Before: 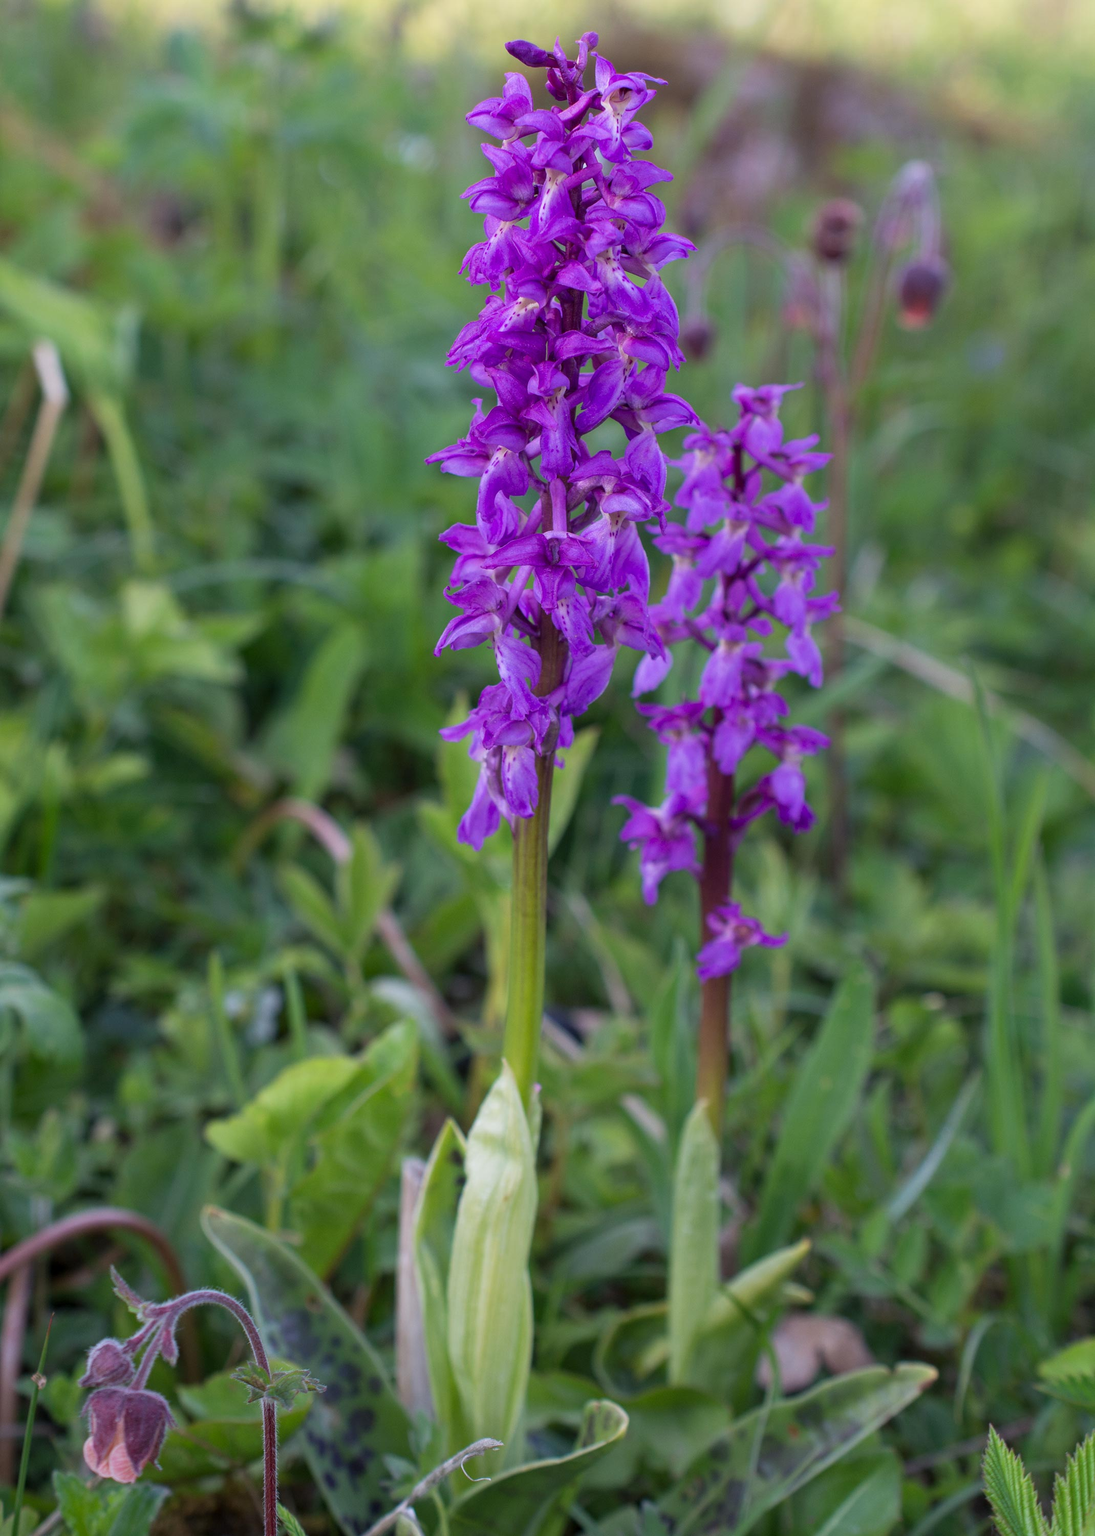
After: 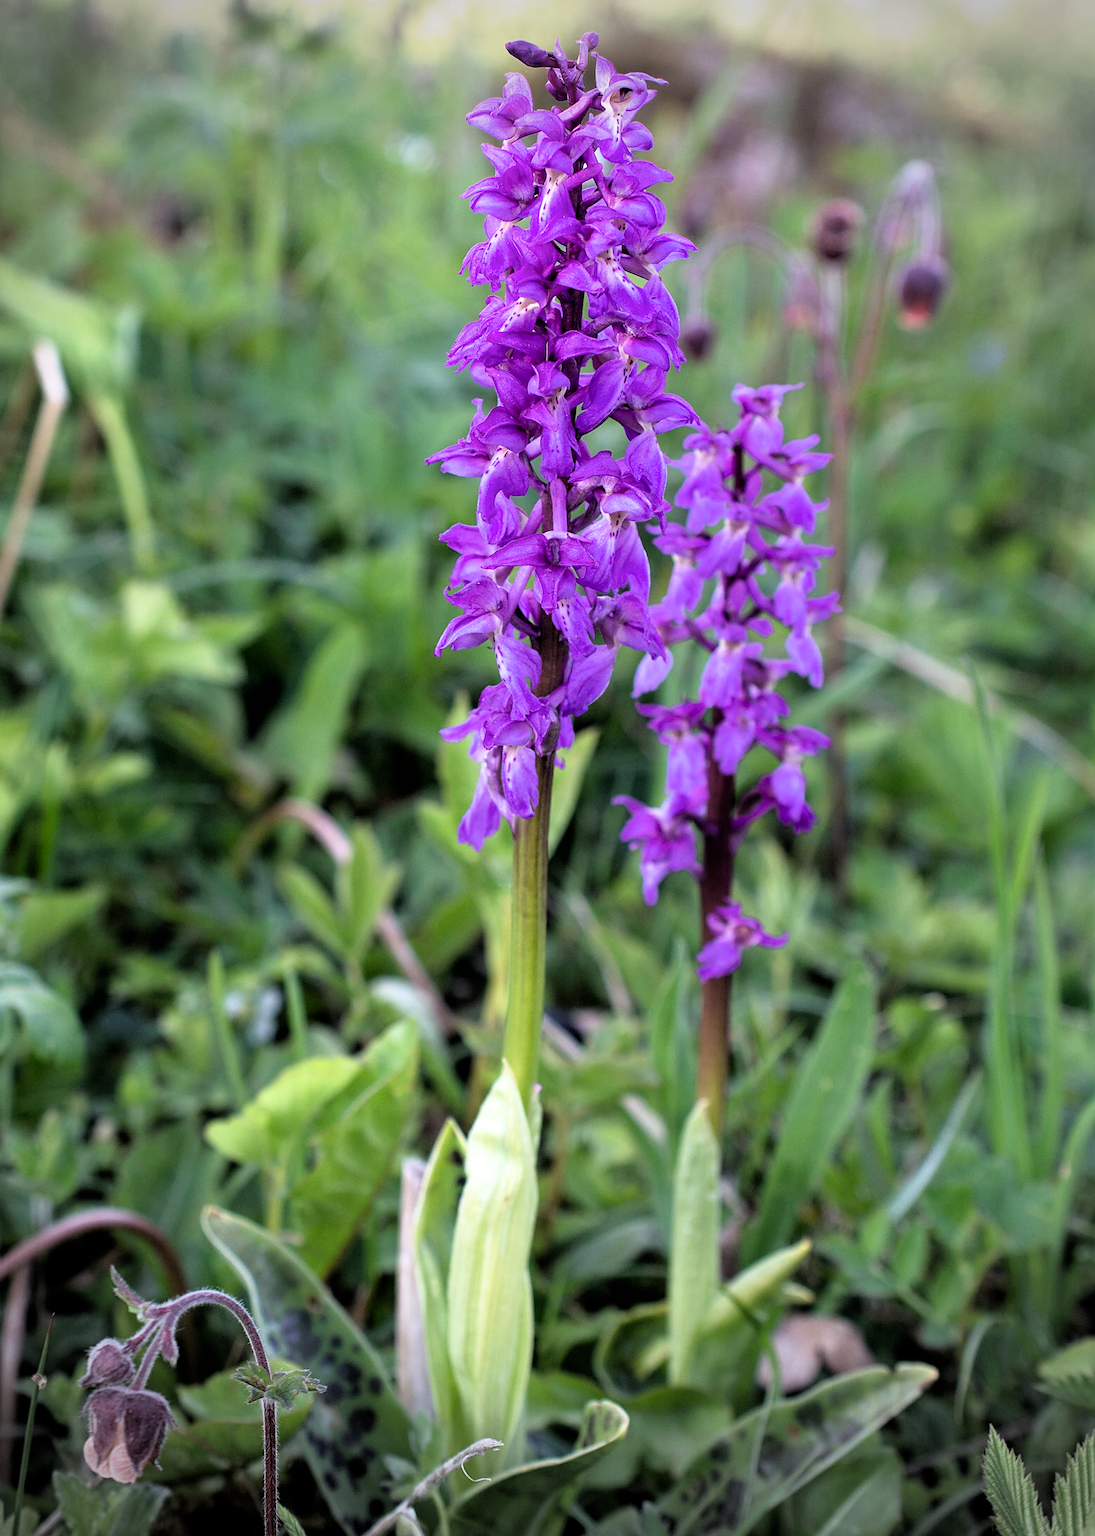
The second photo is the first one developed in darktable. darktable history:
exposure: black level correction 0.001, exposure 0.499 EV, compensate highlight preservation false
vignetting: fall-off radius 31.13%
sharpen: on, module defaults
filmic rgb: black relative exposure -3.66 EV, white relative exposure 2.44 EV, hardness 3.28, iterations of high-quality reconstruction 0
